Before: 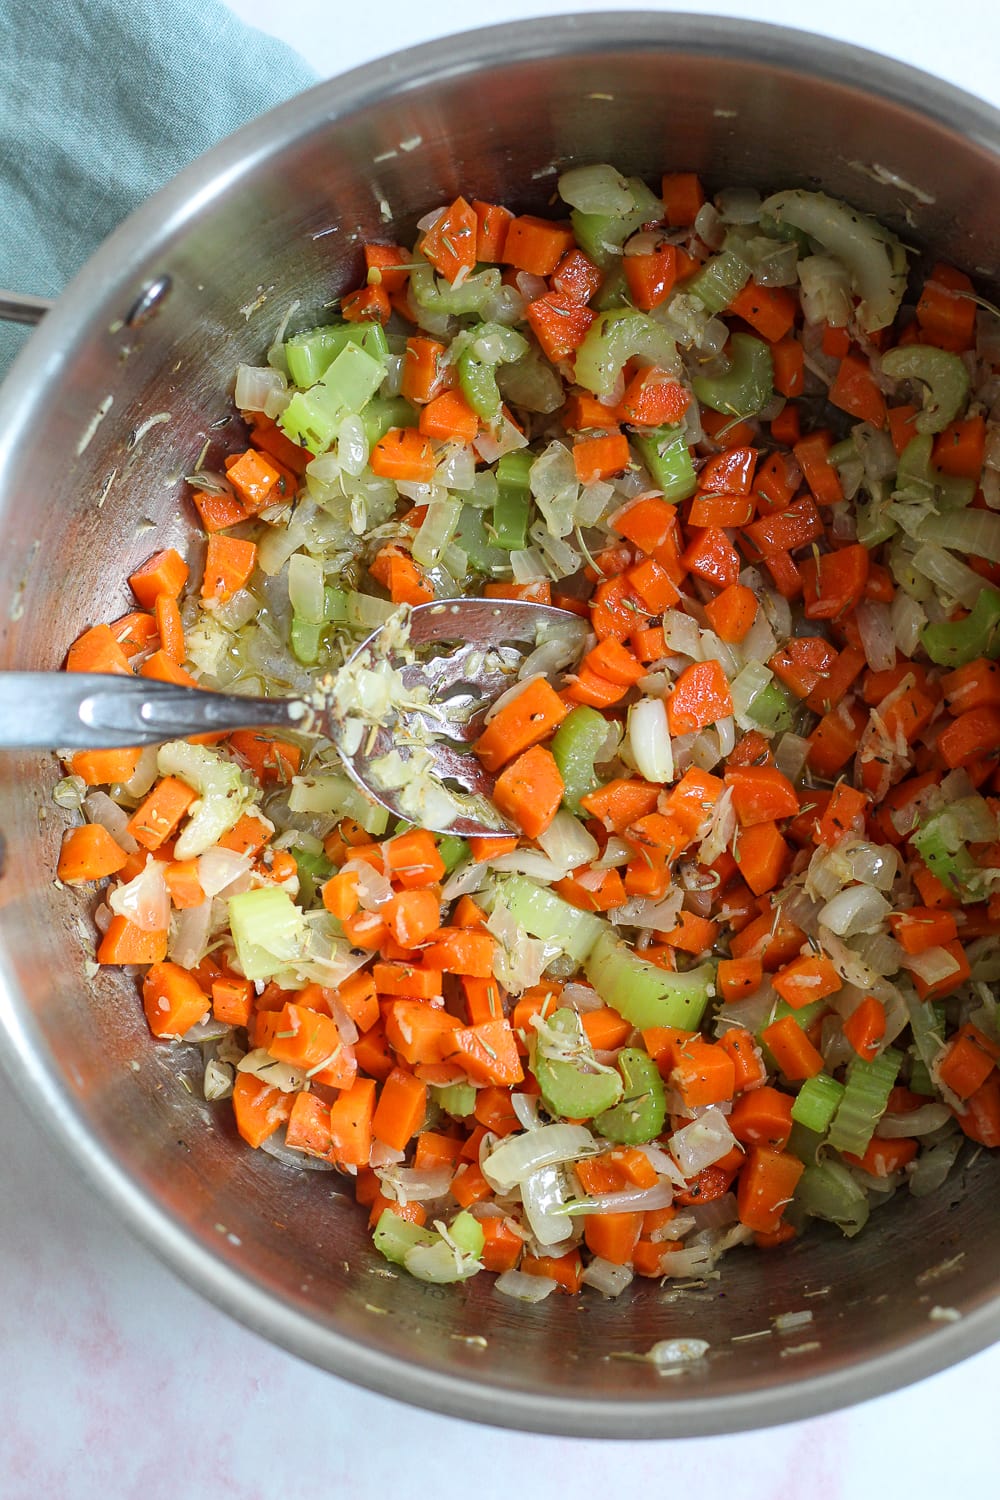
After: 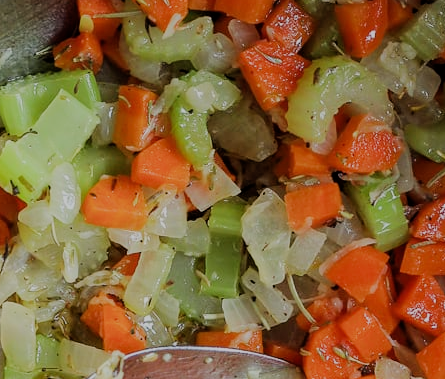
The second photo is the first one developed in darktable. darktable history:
crop: left 28.83%, top 16.865%, right 26.661%, bottom 57.802%
filmic rgb: black relative exposure -6.14 EV, white relative exposure 6.96 EV, hardness 2.27
exposure: exposure -0.153 EV, compensate highlight preservation false
